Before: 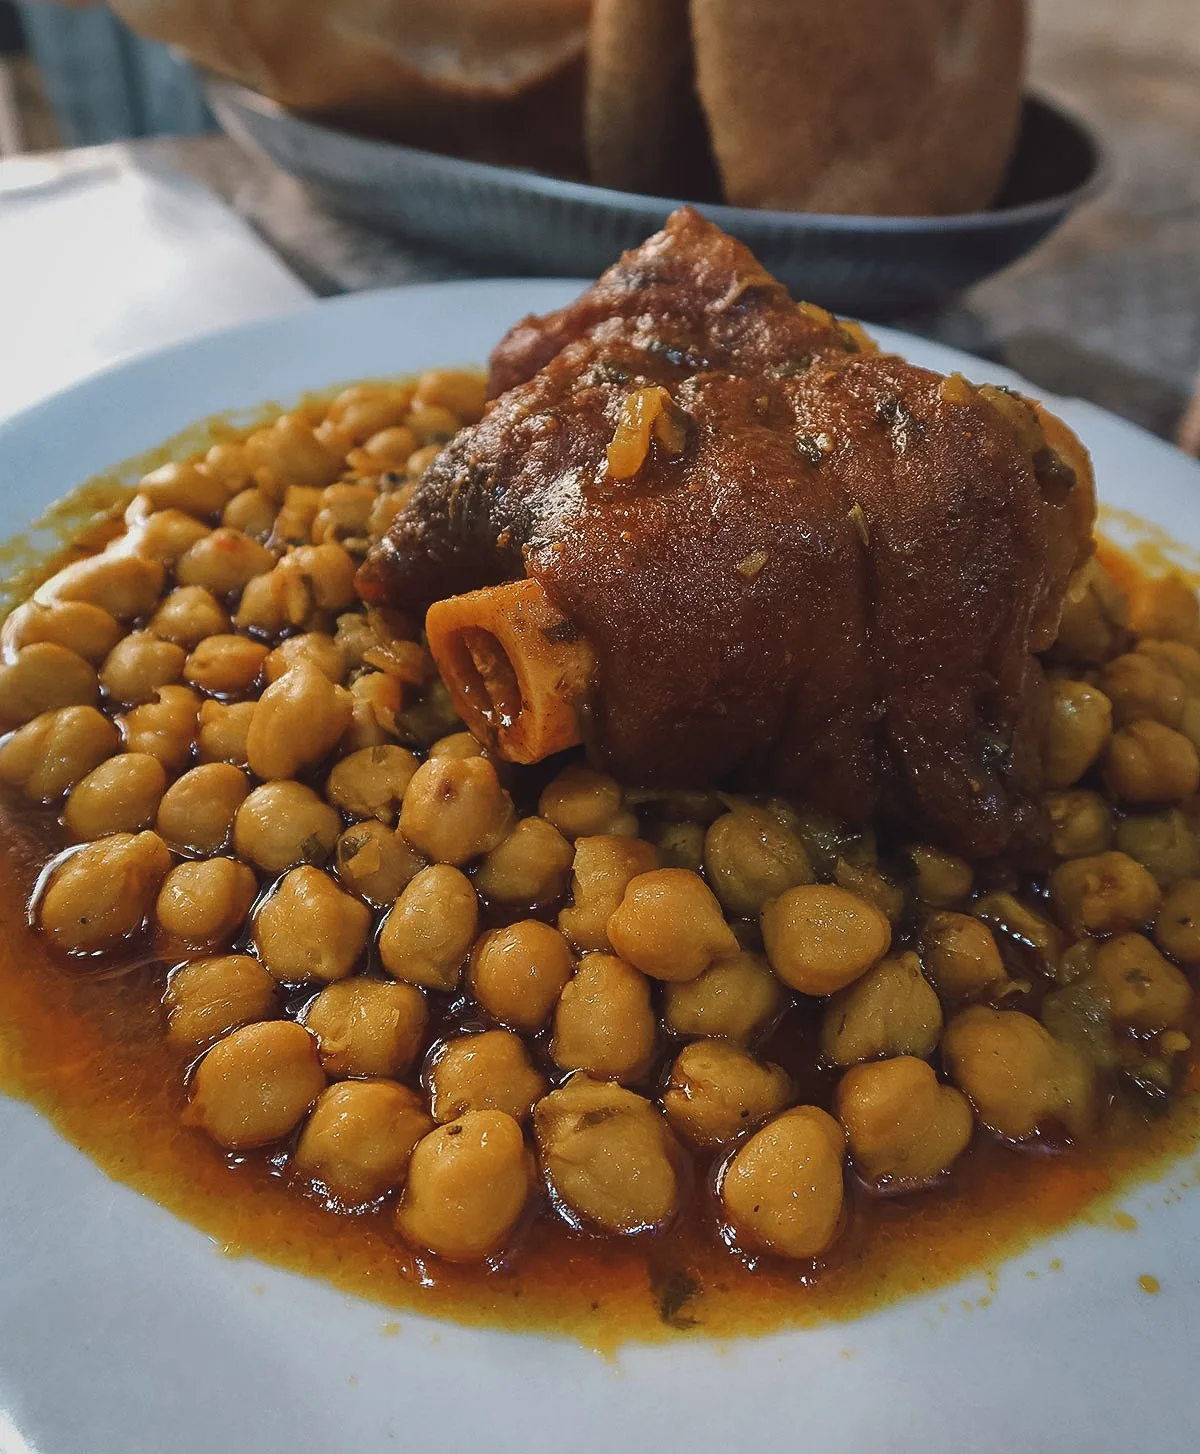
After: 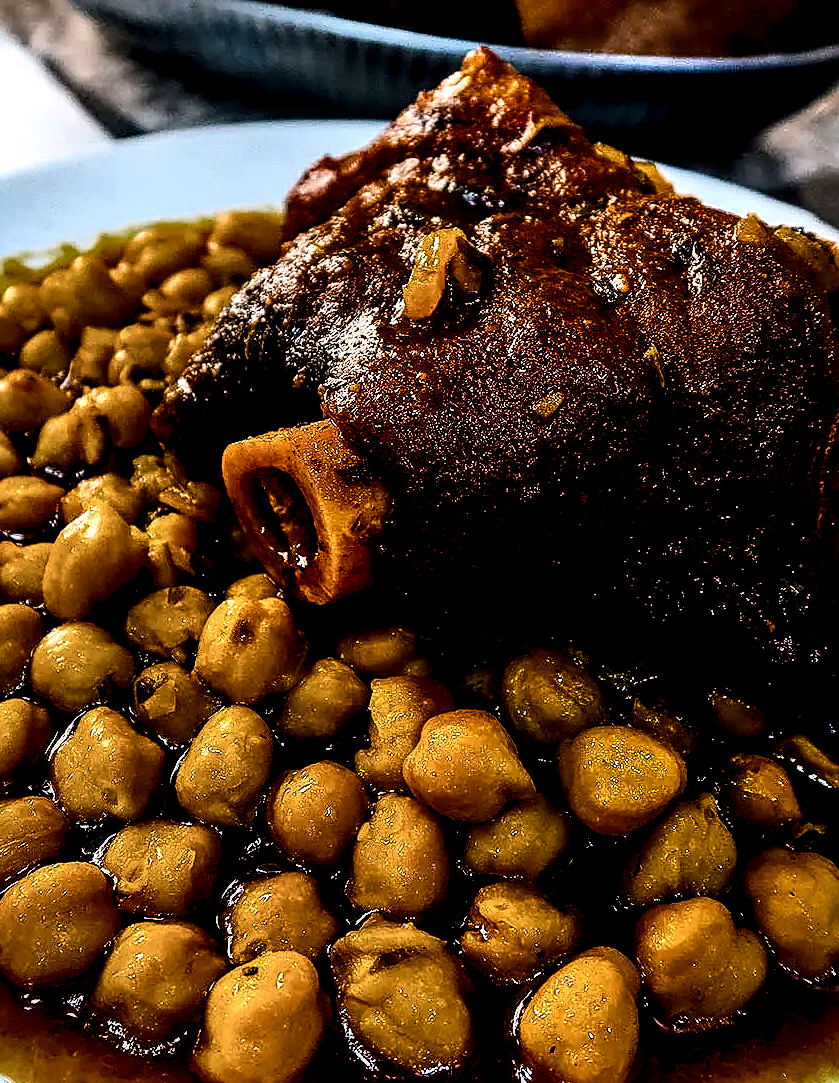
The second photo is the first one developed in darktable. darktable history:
sharpen: on, module defaults
color balance rgb: global offset › chroma 0.063%, global offset › hue 253.78°, perceptual saturation grading › global saturation 40.102%, global vibrance 16.518%, saturation formula JzAzBz (2021)
local contrast: highlights 60%, shadows 61%, detail 160%
exposure: compensate highlight preservation false
shadows and highlights: low approximation 0.01, soften with gaussian
contrast brightness saturation: contrast 0.297
crop and rotate: left 17.05%, top 10.951%, right 12.961%, bottom 14.556%
filmic rgb: black relative exposure -3.64 EV, white relative exposure 2.44 EV, hardness 3.29, color science v6 (2022)
